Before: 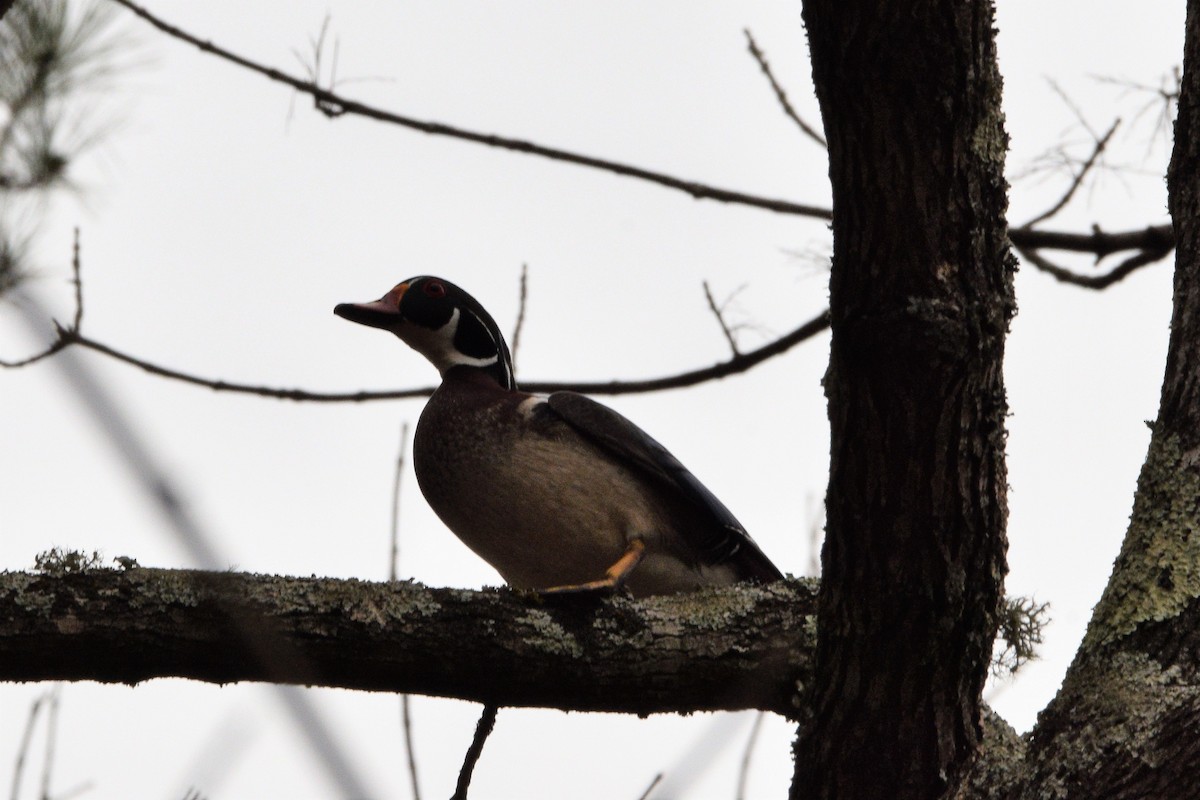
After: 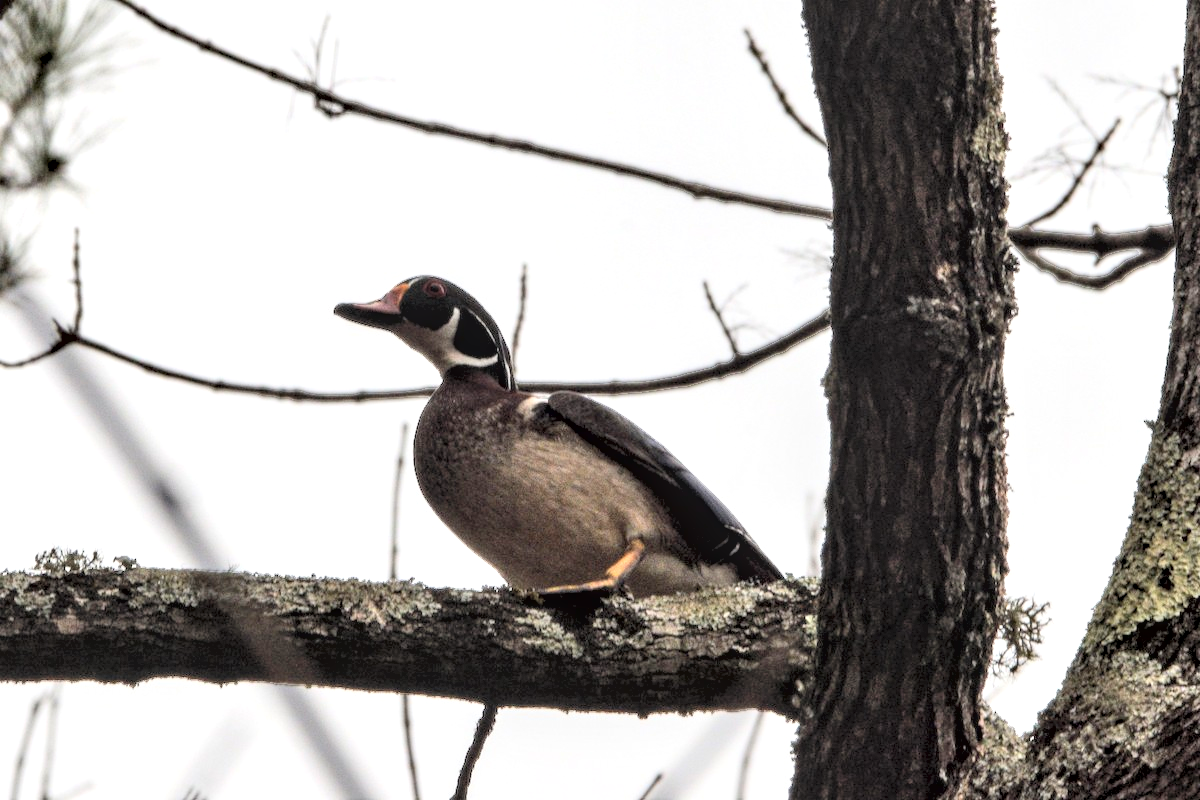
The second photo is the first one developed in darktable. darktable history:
contrast brightness saturation: contrast 0.103, brightness 0.315, saturation 0.145
contrast equalizer: y [[0.545, 0.572, 0.59, 0.59, 0.571, 0.545], [0.5 ×6], [0.5 ×6], [0 ×6], [0 ×6]]
local contrast: detail 130%
exposure: exposure 0.379 EV, compensate highlight preservation false
